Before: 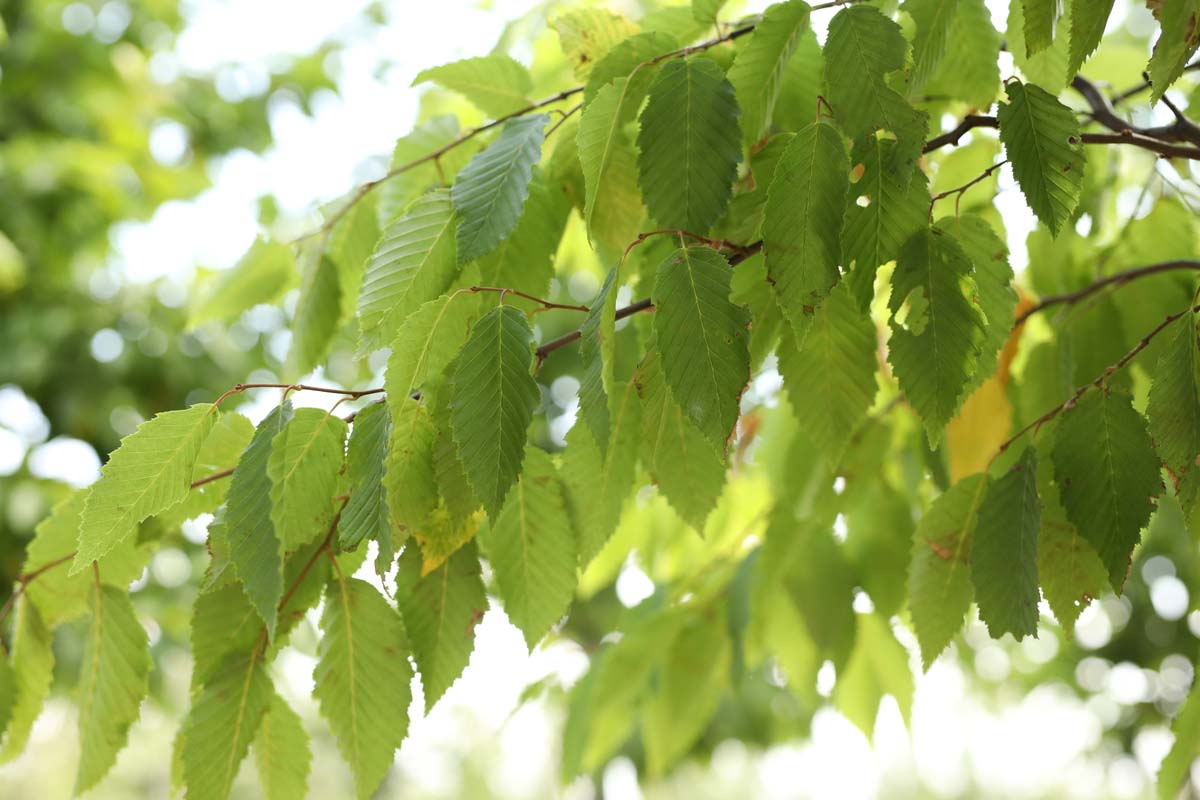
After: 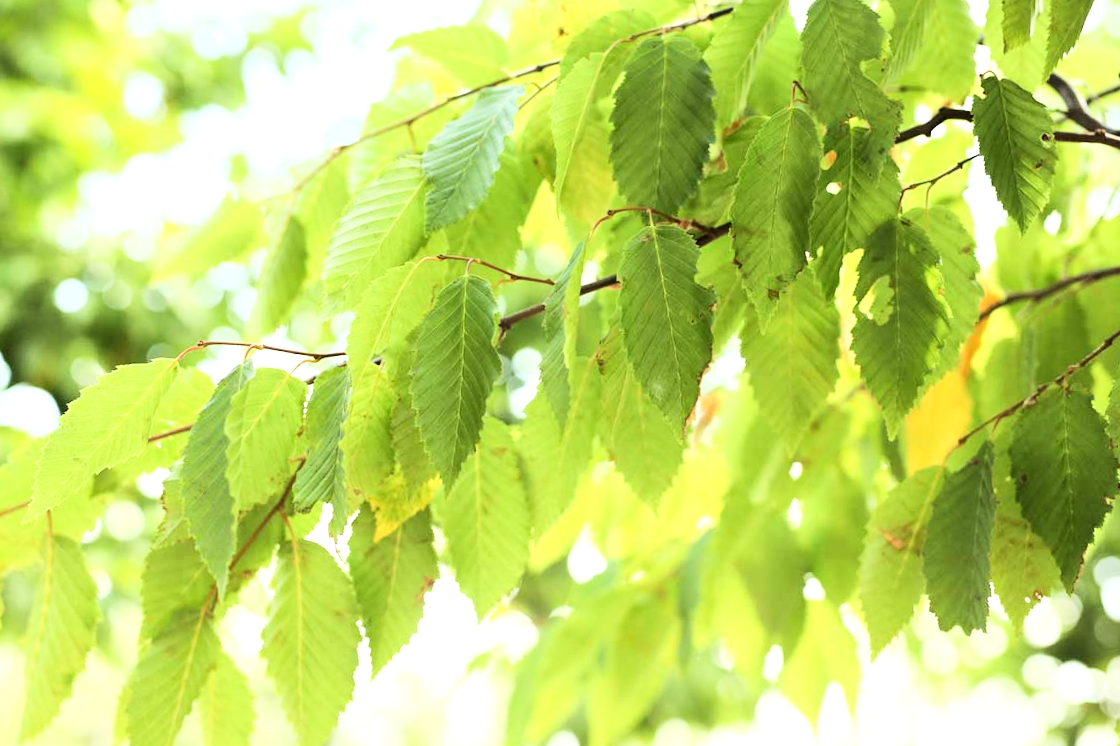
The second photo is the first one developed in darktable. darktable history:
base curve: curves: ch0 [(0, 0) (0.007, 0.004) (0.027, 0.03) (0.046, 0.07) (0.207, 0.54) (0.442, 0.872) (0.673, 0.972) (1, 1)]
velvia: strength 15.43%
crop and rotate: angle -2.77°
local contrast: mode bilateral grid, contrast 20, coarseness 49, detail 119%, midtone range 0.2
